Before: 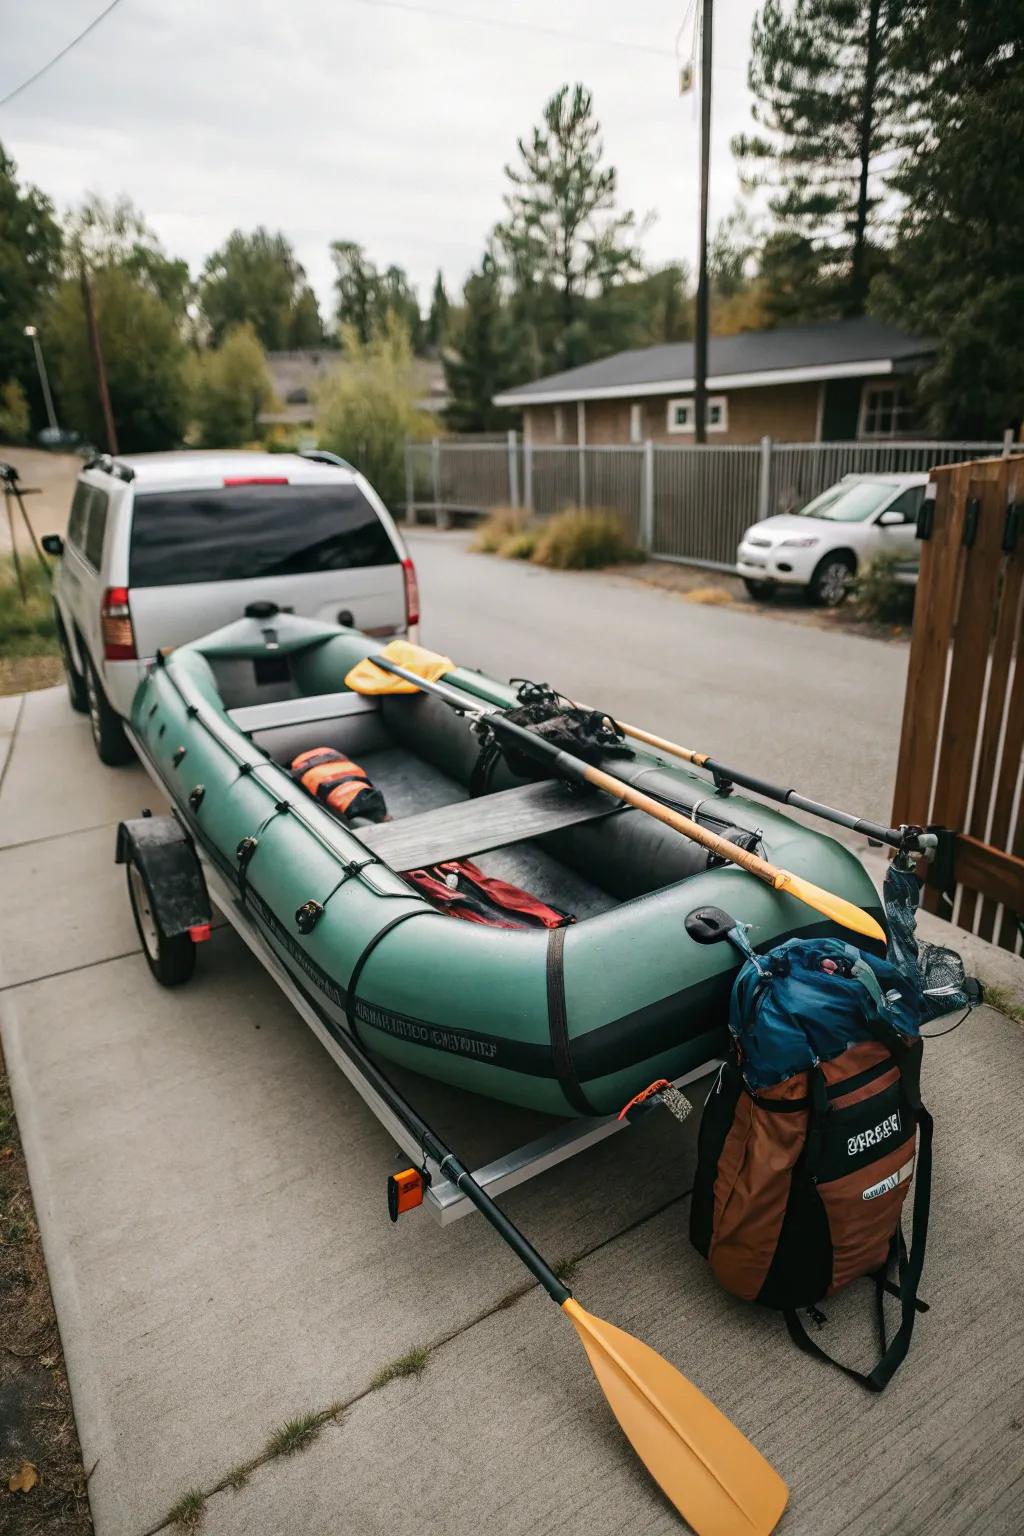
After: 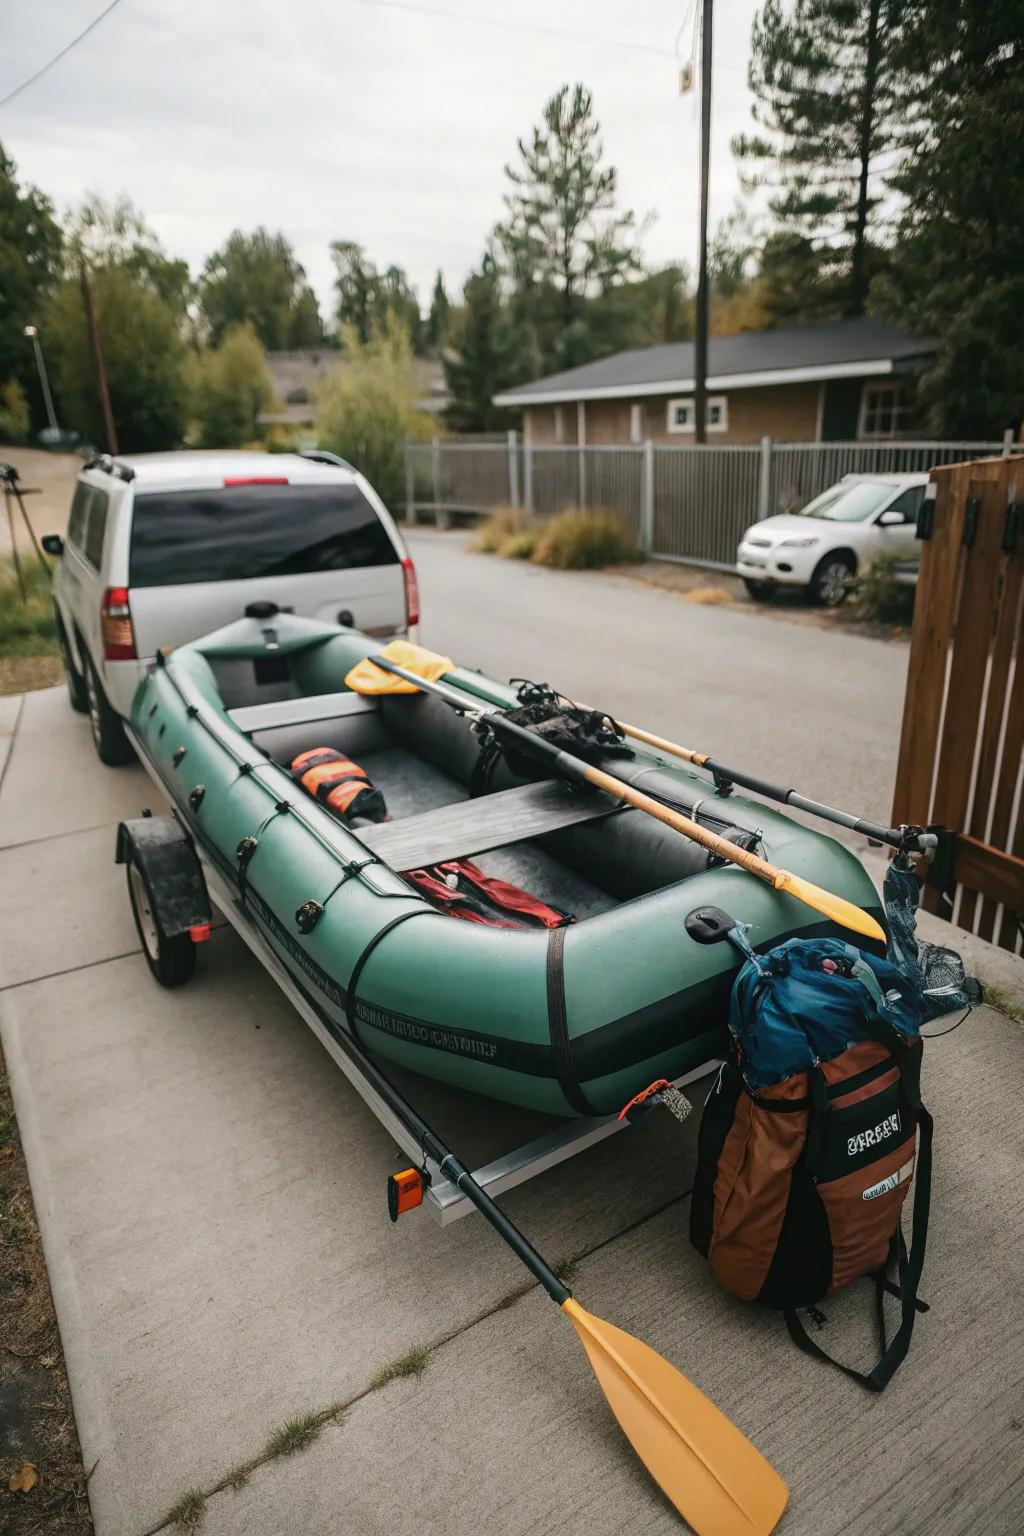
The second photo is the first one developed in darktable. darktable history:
contrast equalizer: octaves 7, y [[0.6 ×6], [0.55 ×6], [0 ×6], [0 ×6], [0 ×6]], mix -0.2
tone equalizer: on, module defaults
